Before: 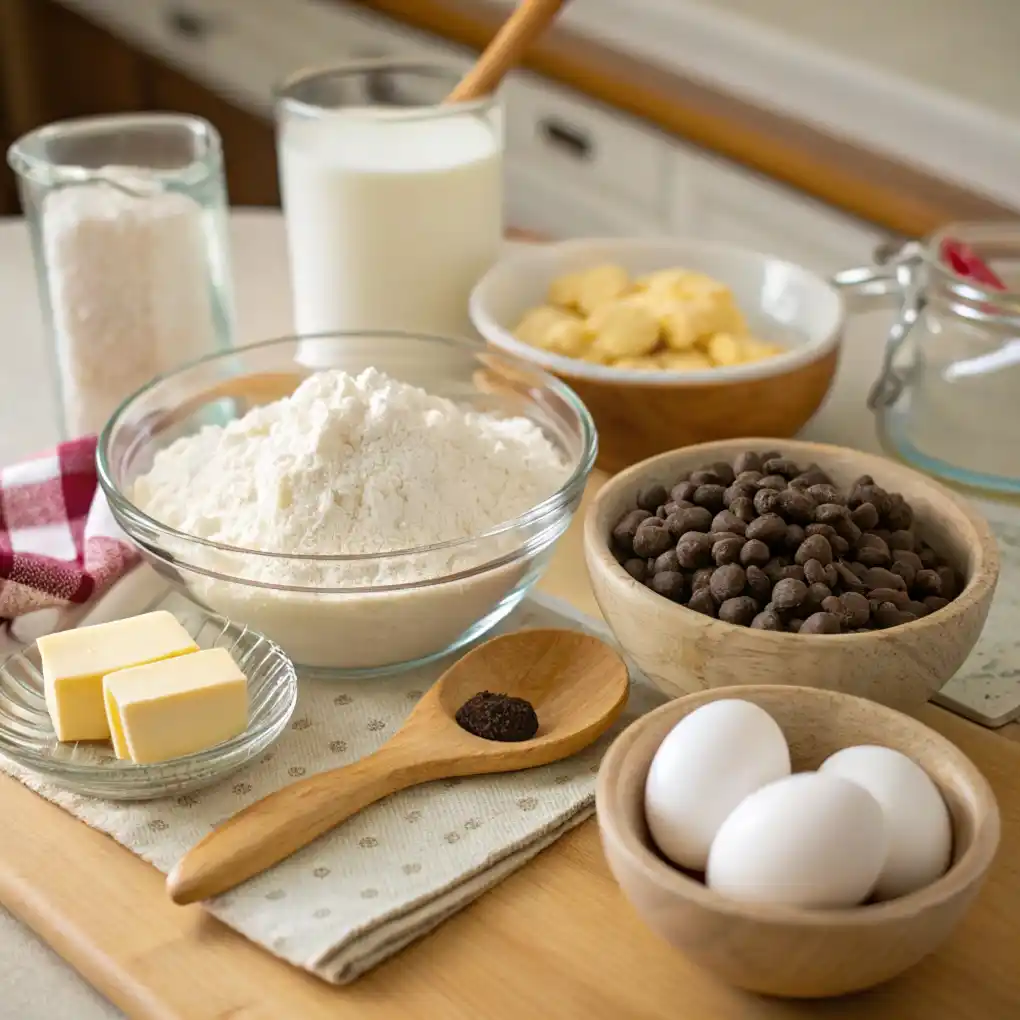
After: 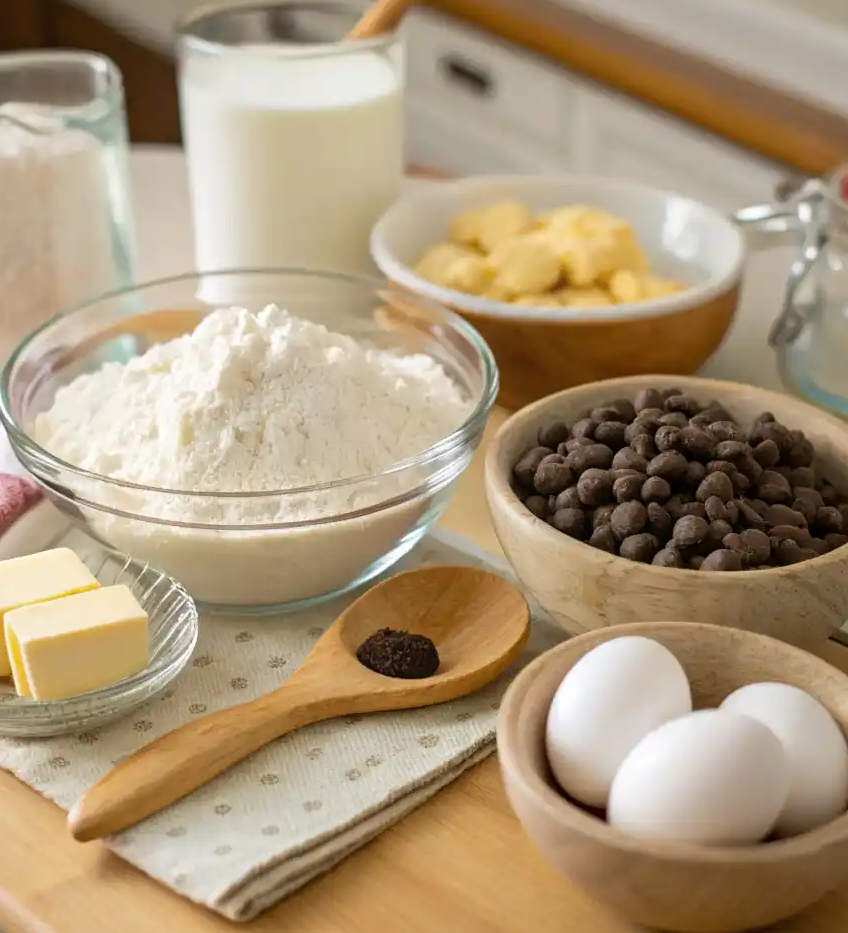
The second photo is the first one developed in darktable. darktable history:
crop: left 9.778%, top 6.238%, right 6.997%, bottom 2.261%
